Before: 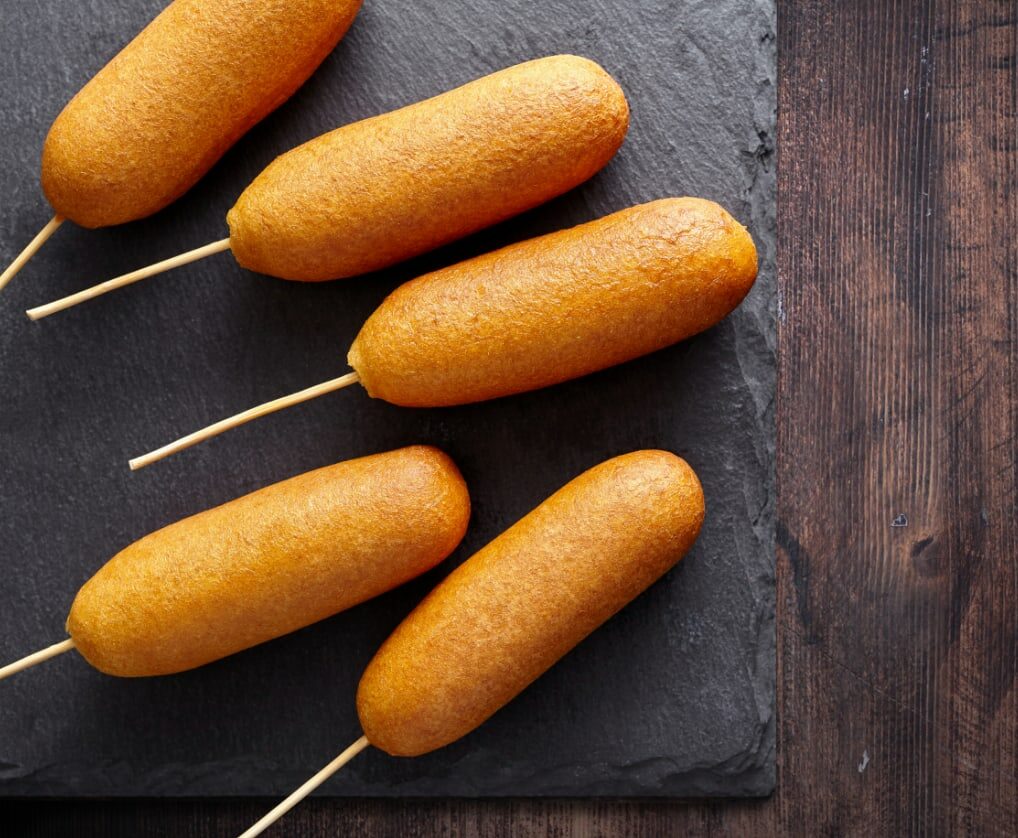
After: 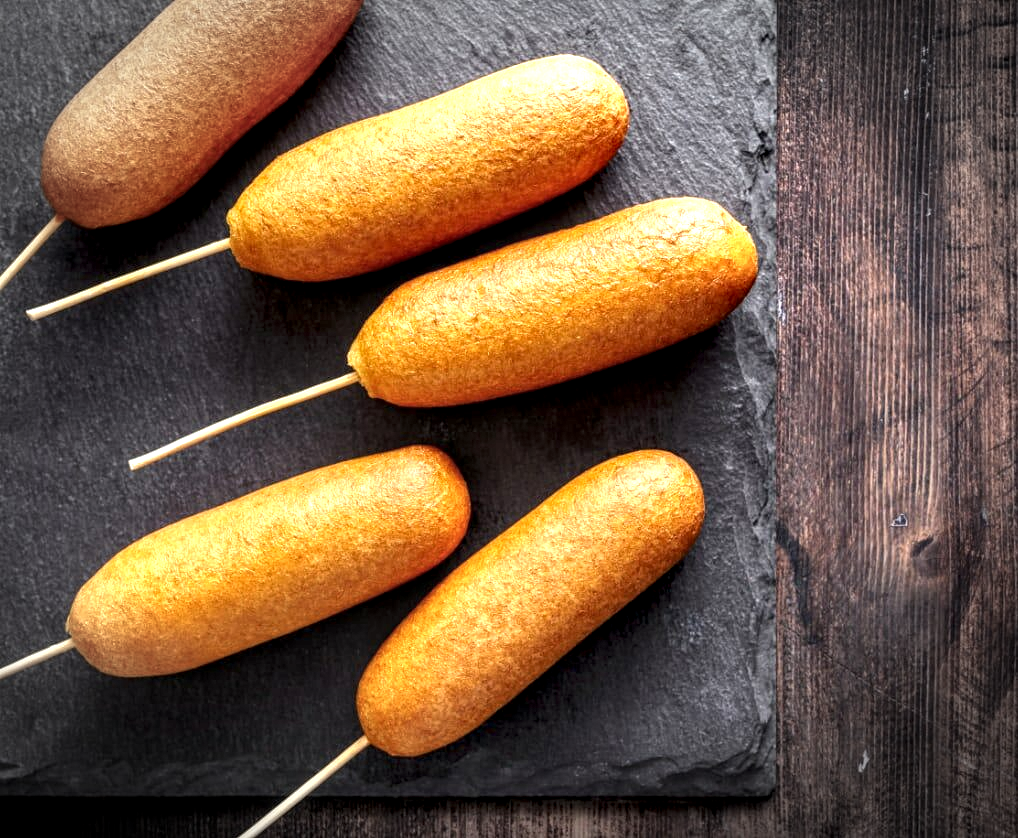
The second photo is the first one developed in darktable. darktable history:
exposure: exposure 0.576 EV, compensate highlight preservation false
vignetting: fall-off start 90.81%, fall-off radius 38.58%, width/height ratio 1.224, shape 1.29
local contrast: highlights 78%, shadows 56%, detail 174%, midtone range 0.431
